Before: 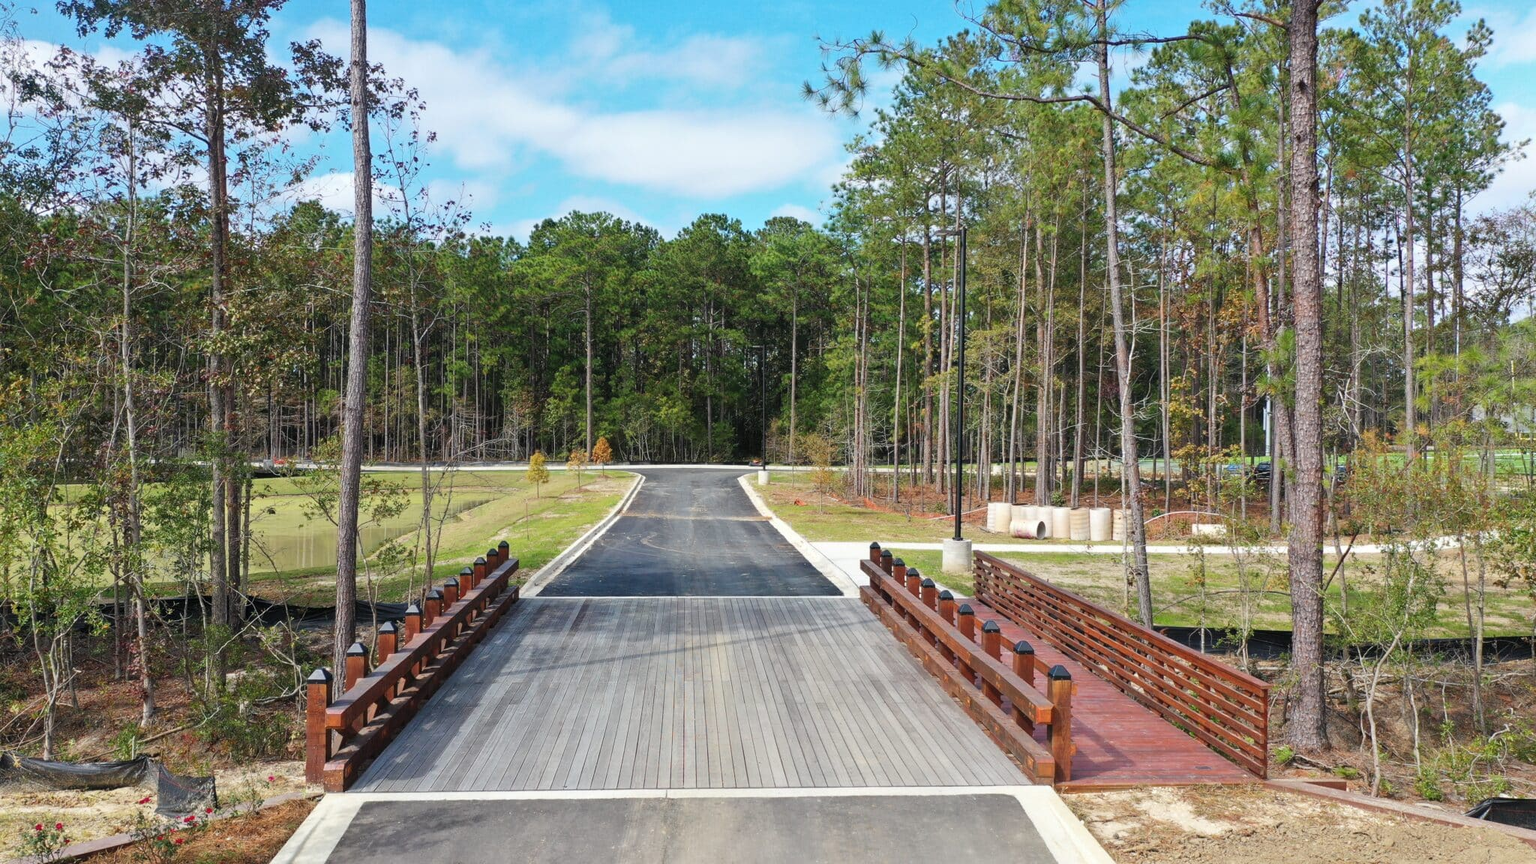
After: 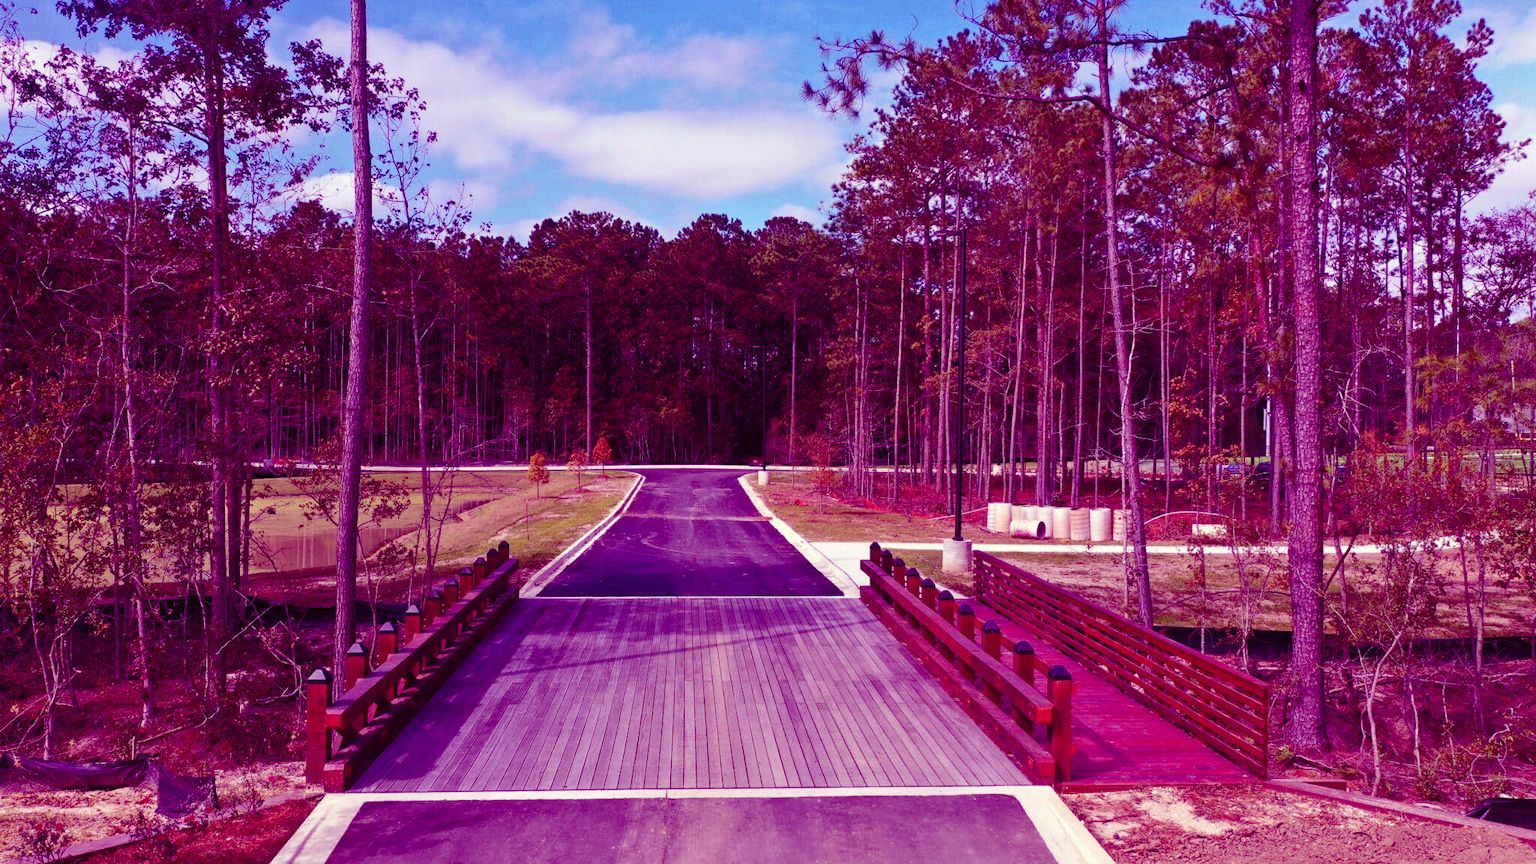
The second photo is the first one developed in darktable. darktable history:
color correction: highlights a* -0.95, highlights b* 4.5, shadows a* 3.55
color balance: mode lift, gamma, gain (sRGB), lift [1, 1, 0.101, 1]
